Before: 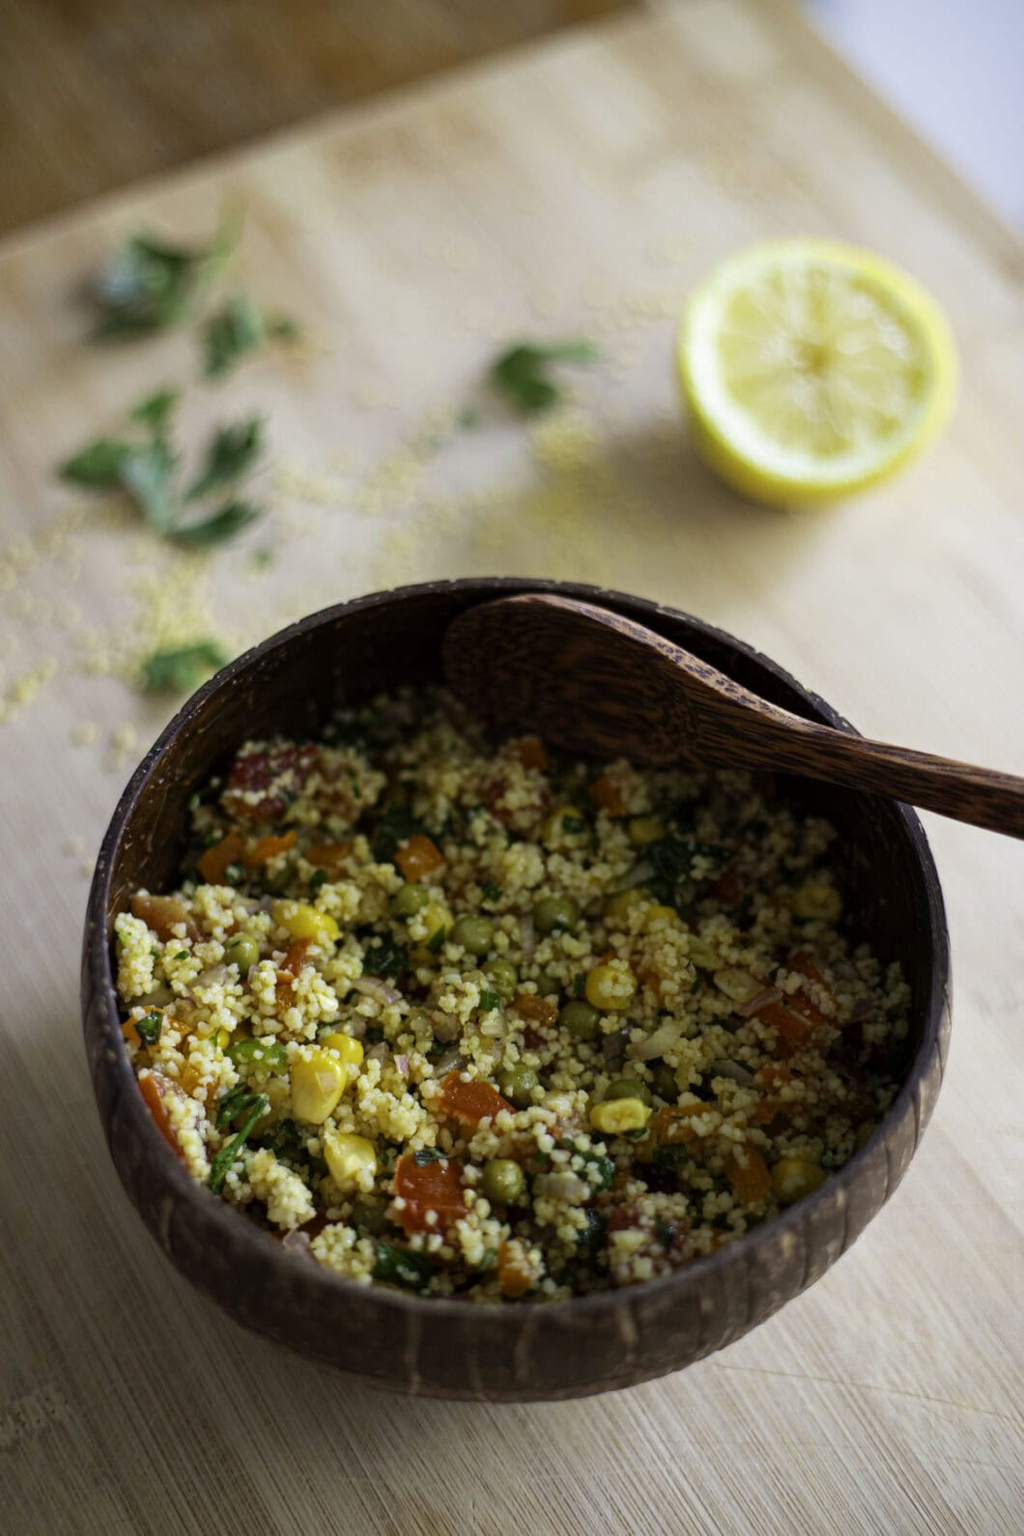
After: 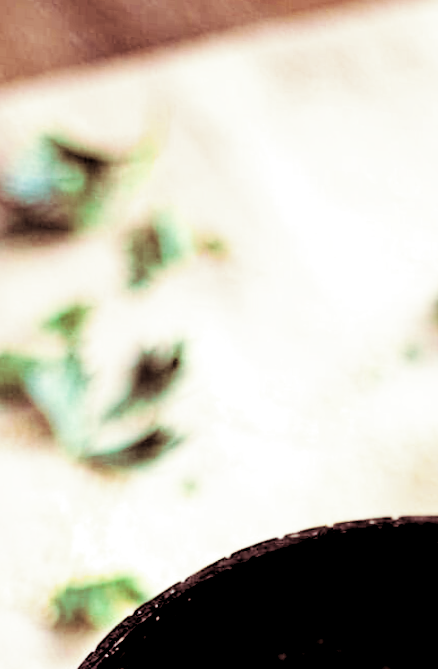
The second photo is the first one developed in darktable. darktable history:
velvia: strength 15%
exposure: exposure 2.207 EV, compensate highlight preservation false
rotate and perspective: rotation -0.013°, lens shift (vertical) -0.027, lens shift (horizontal) 0.178, crop left 0.016, crop right 0.989, crop top 0.082, crop bottom 0.918
crop and rotate: left 10.817%, top 0.062%, right 47.194%, bottom 53.626%
split-toning: on, module defaults
levels: levels [0.514, 0.759, 1]
filmic rgb: black relative exposure -5 EV, hardness 2.88, contrast 1.2, highlights saturation mix -30%
